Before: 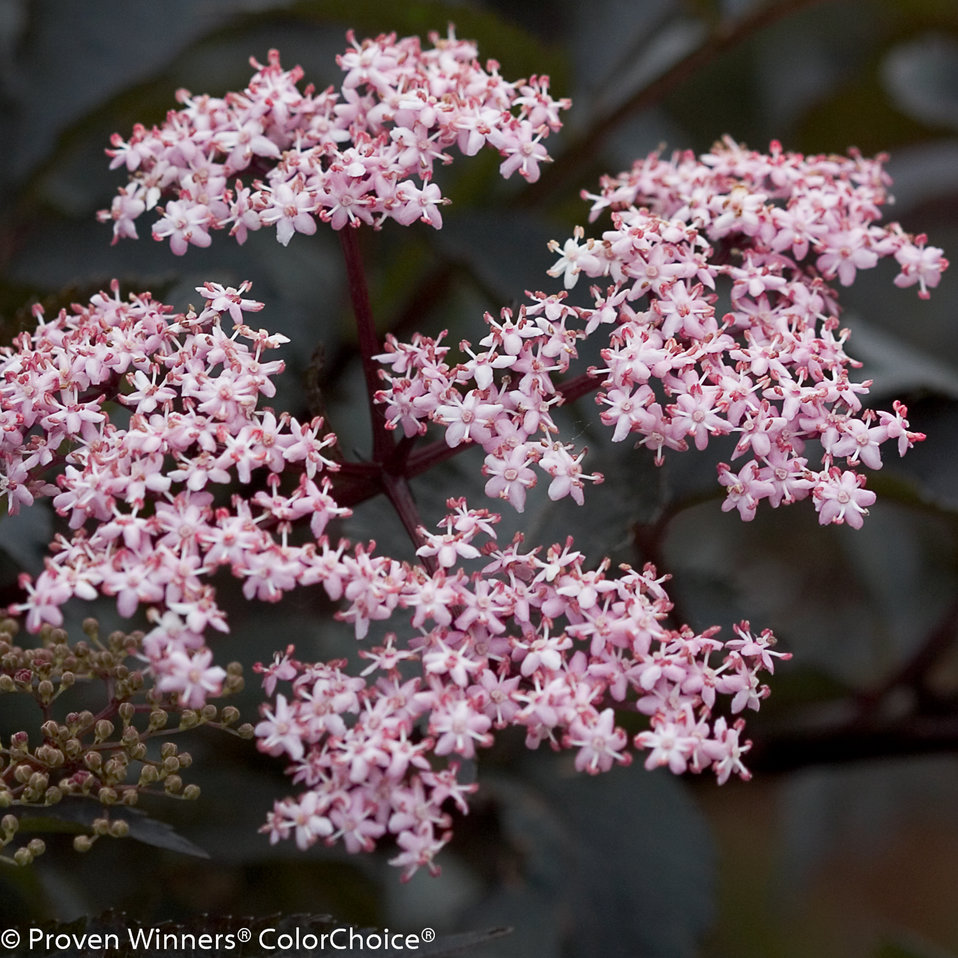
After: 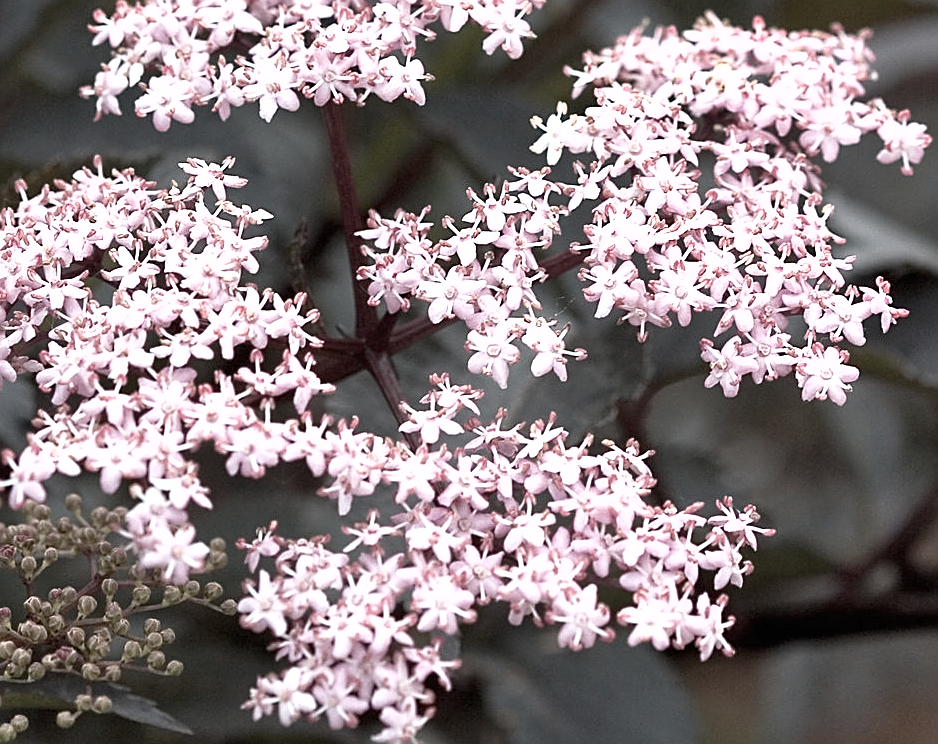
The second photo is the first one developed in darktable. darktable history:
crop and rotate: left 1.863%, top 13.002%, right 0.152%, bottom 9.326%
exposure: black level correction 0, exposure 1.105 EV, compensate highlight preservation false
sharpen: on, module defaults
shadows and highlights: shadows 40.29, highlights -53.83, low approximation 0.01, soften with gaussian
color correction: highlights b* 0.055, saturation 0.515
